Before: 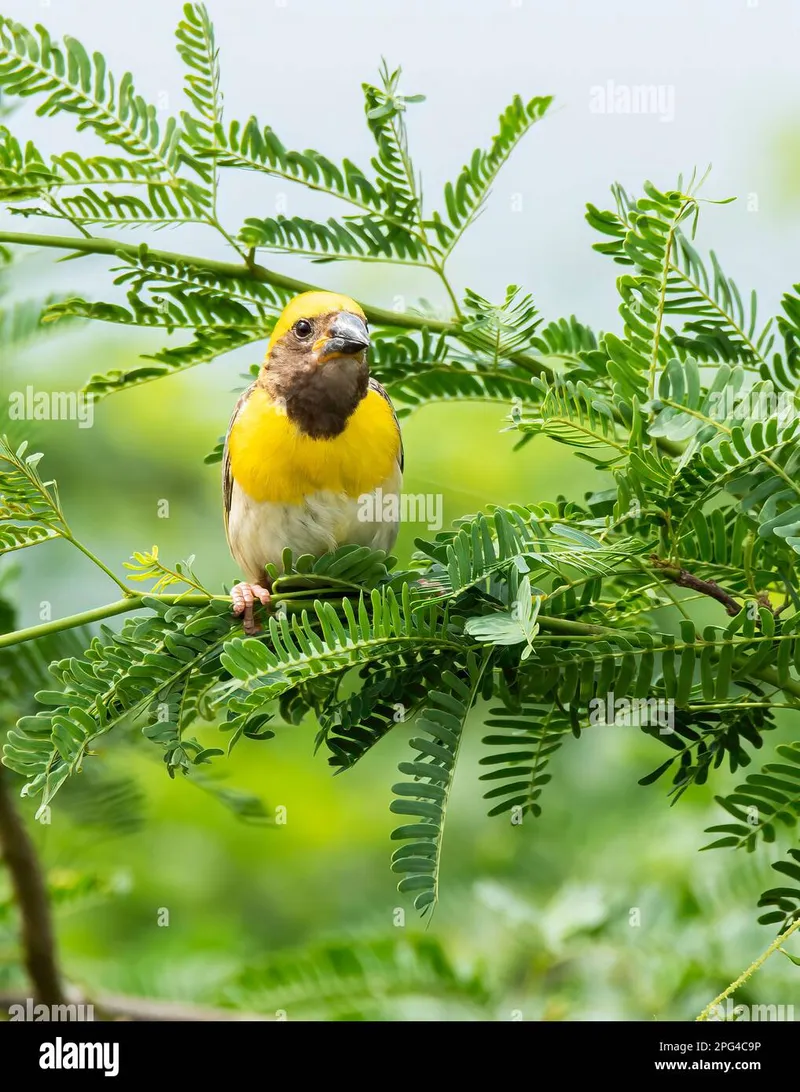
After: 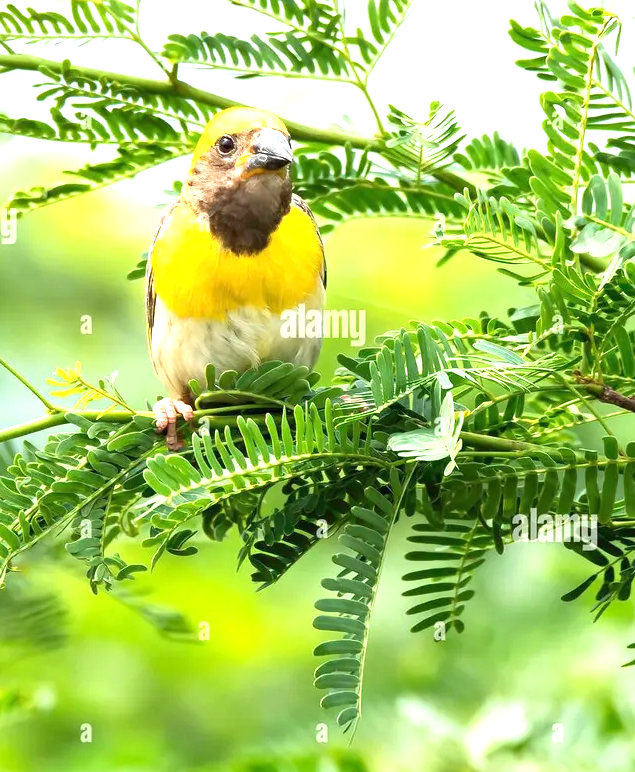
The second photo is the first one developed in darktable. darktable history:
exposure: exposure 0.921 EV, compensate highlight preservation false
crop: left 9.712%, top 16.928%, right 10.845%, bottom 12.332%
